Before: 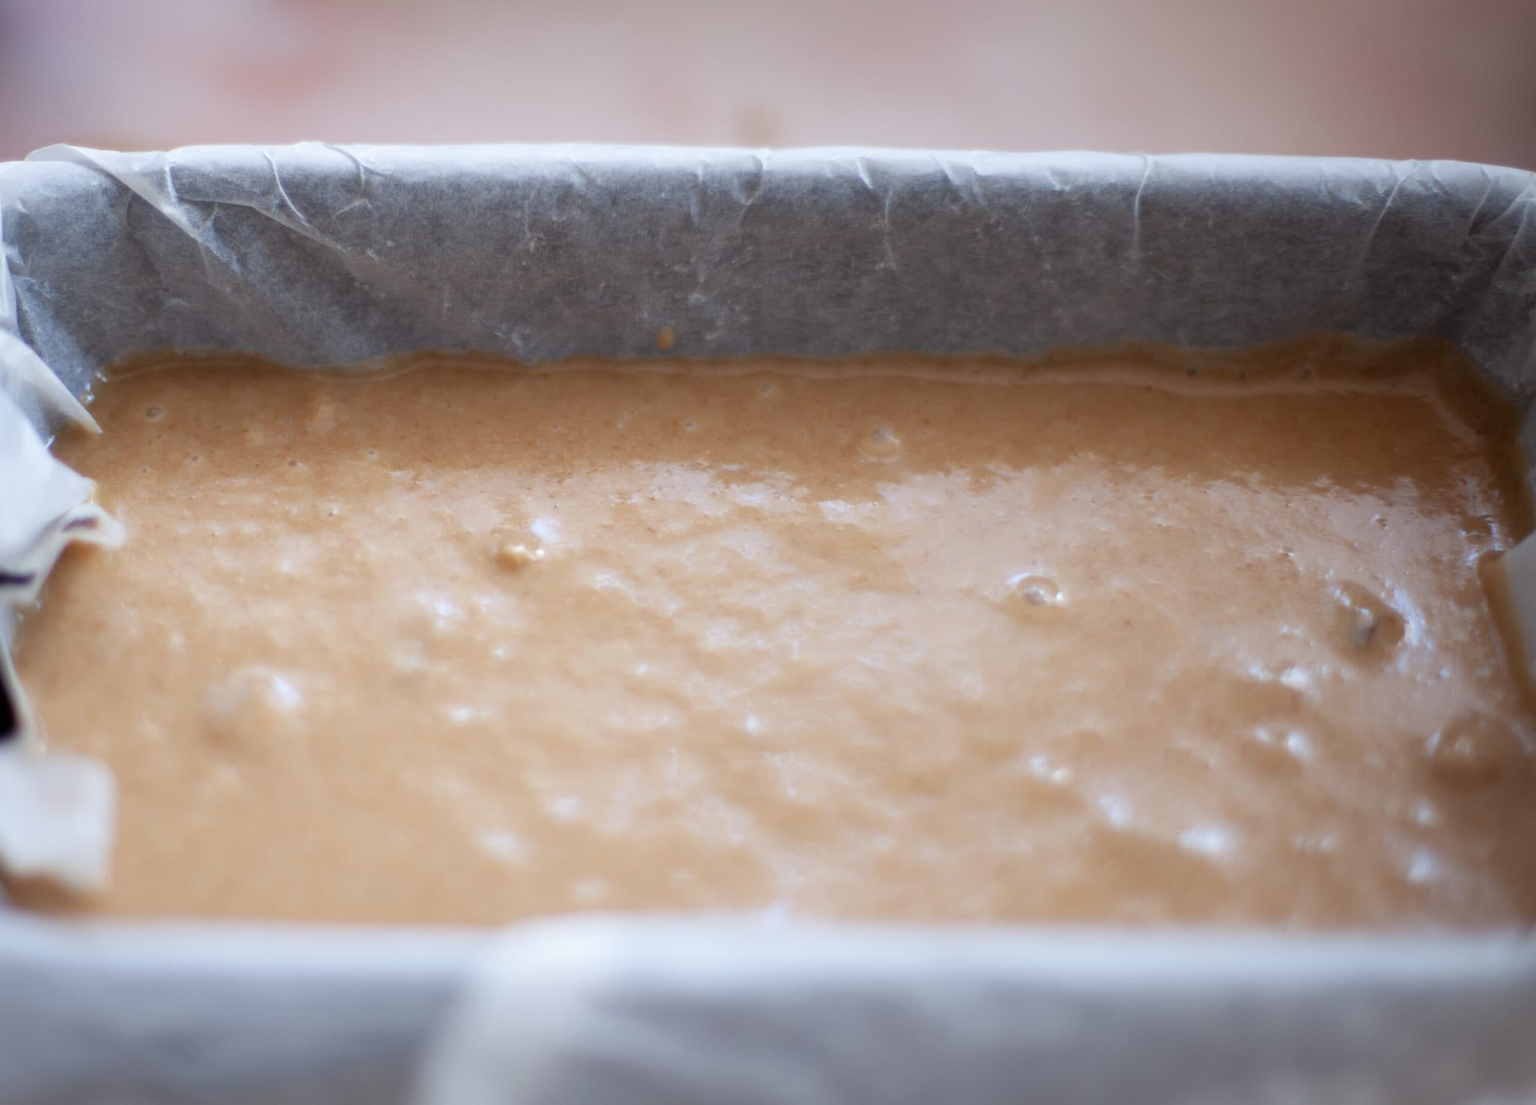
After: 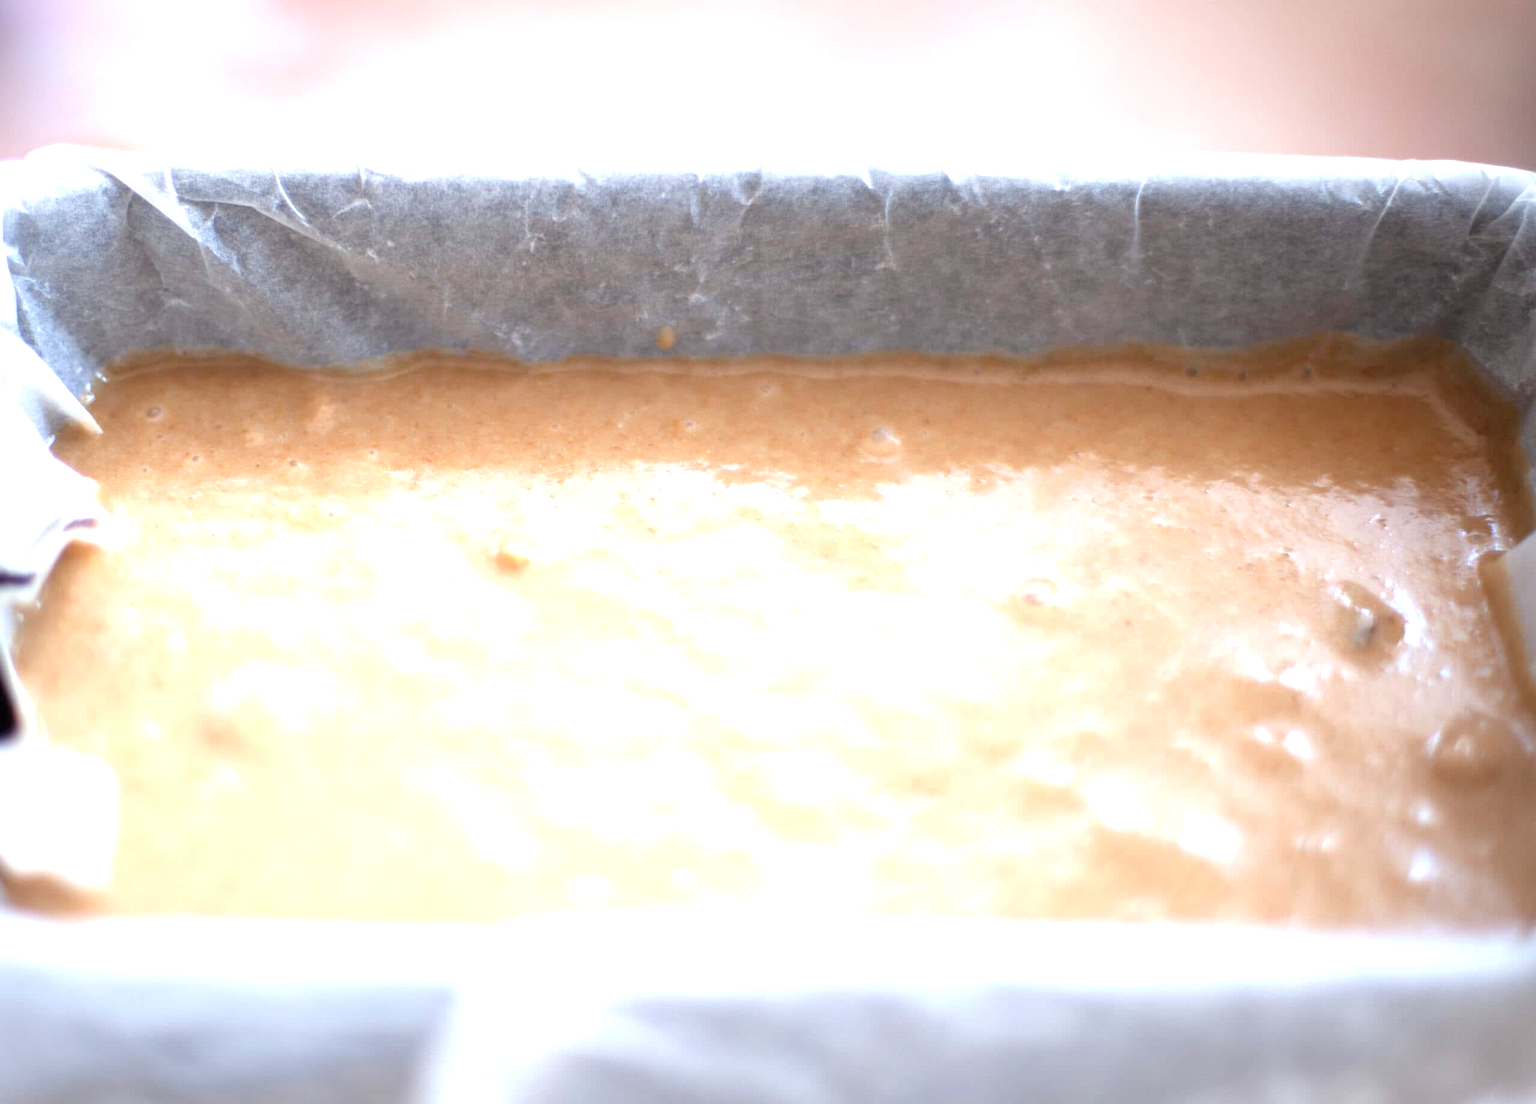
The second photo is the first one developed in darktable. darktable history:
exposure: black level correction 0, exposure 1.353 EV, compensate exposure bias true, compensate highlight preservation false
